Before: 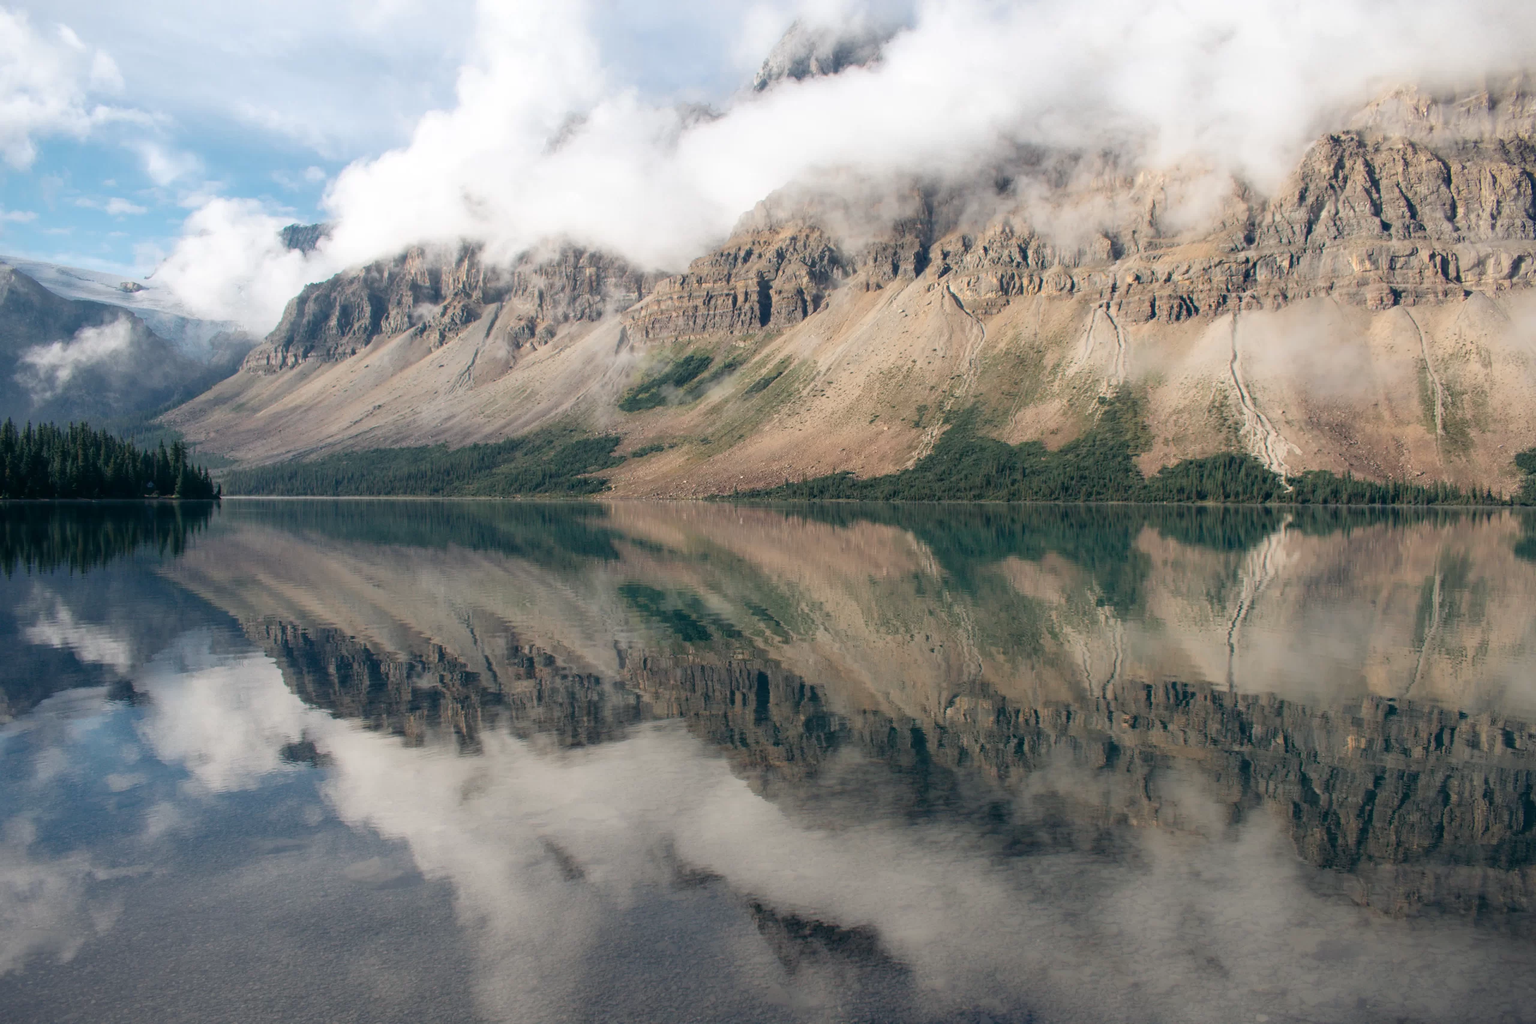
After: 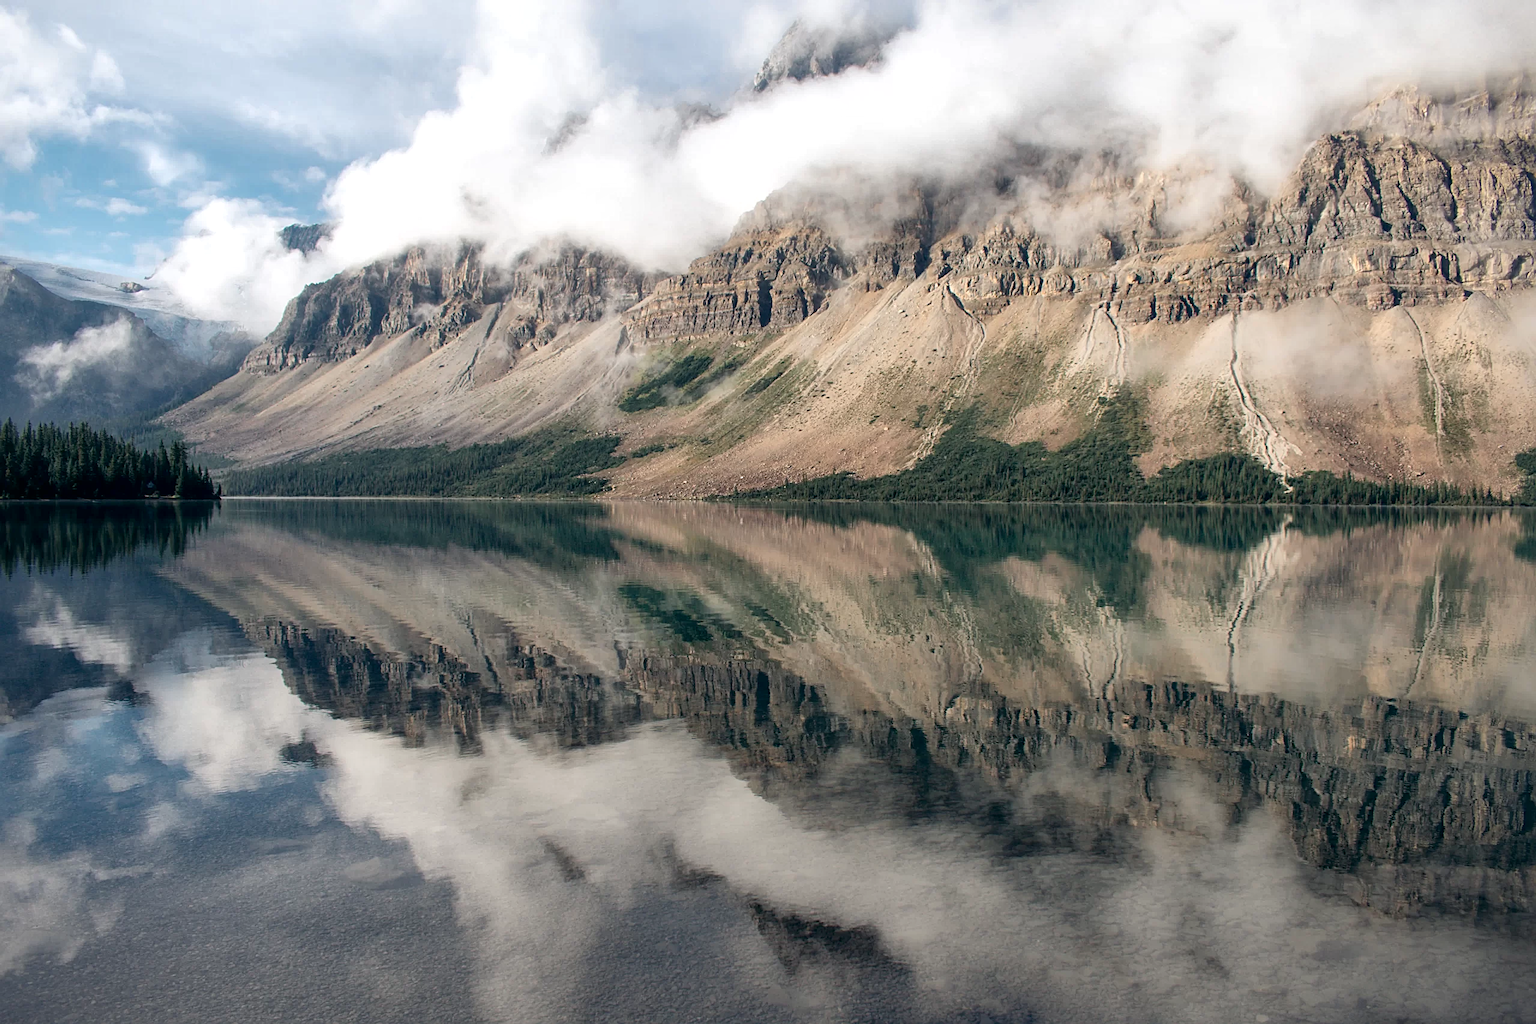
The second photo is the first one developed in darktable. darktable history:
sharpen: on, module defaults
local contrast: mode bilateral grid, contrast 20, coarseness 100, detail 150%, midtone range 0.2
